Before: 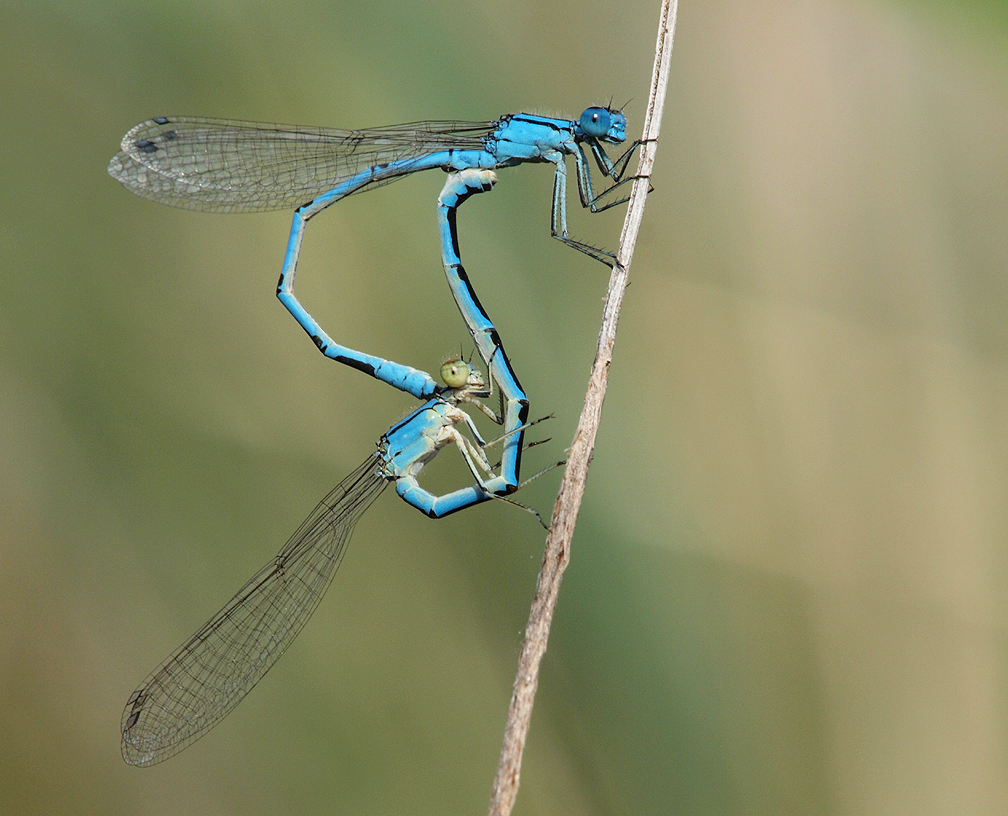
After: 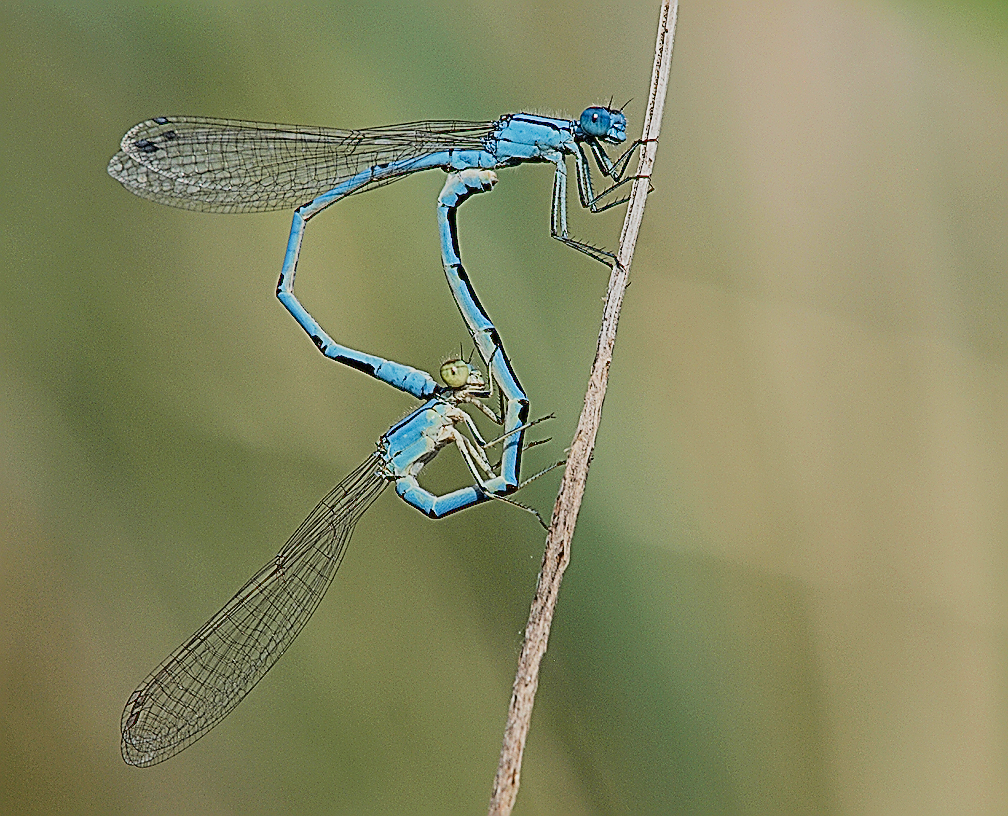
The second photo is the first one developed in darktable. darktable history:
filmic rgb: middle gray luminance 29.26%, black relative exposure -10.32 EV, white relative exposure 5.5 EV, target black luminance 0%, hardness 3.91, latitude 2.49%, contrast 1.128, highlights saturation mix 4.27%, shadows ↔ highlights balance 15.29%, color science v5 (2021), contrast in shadows safe, contrast in highlights safe
sharpen: amount 2
